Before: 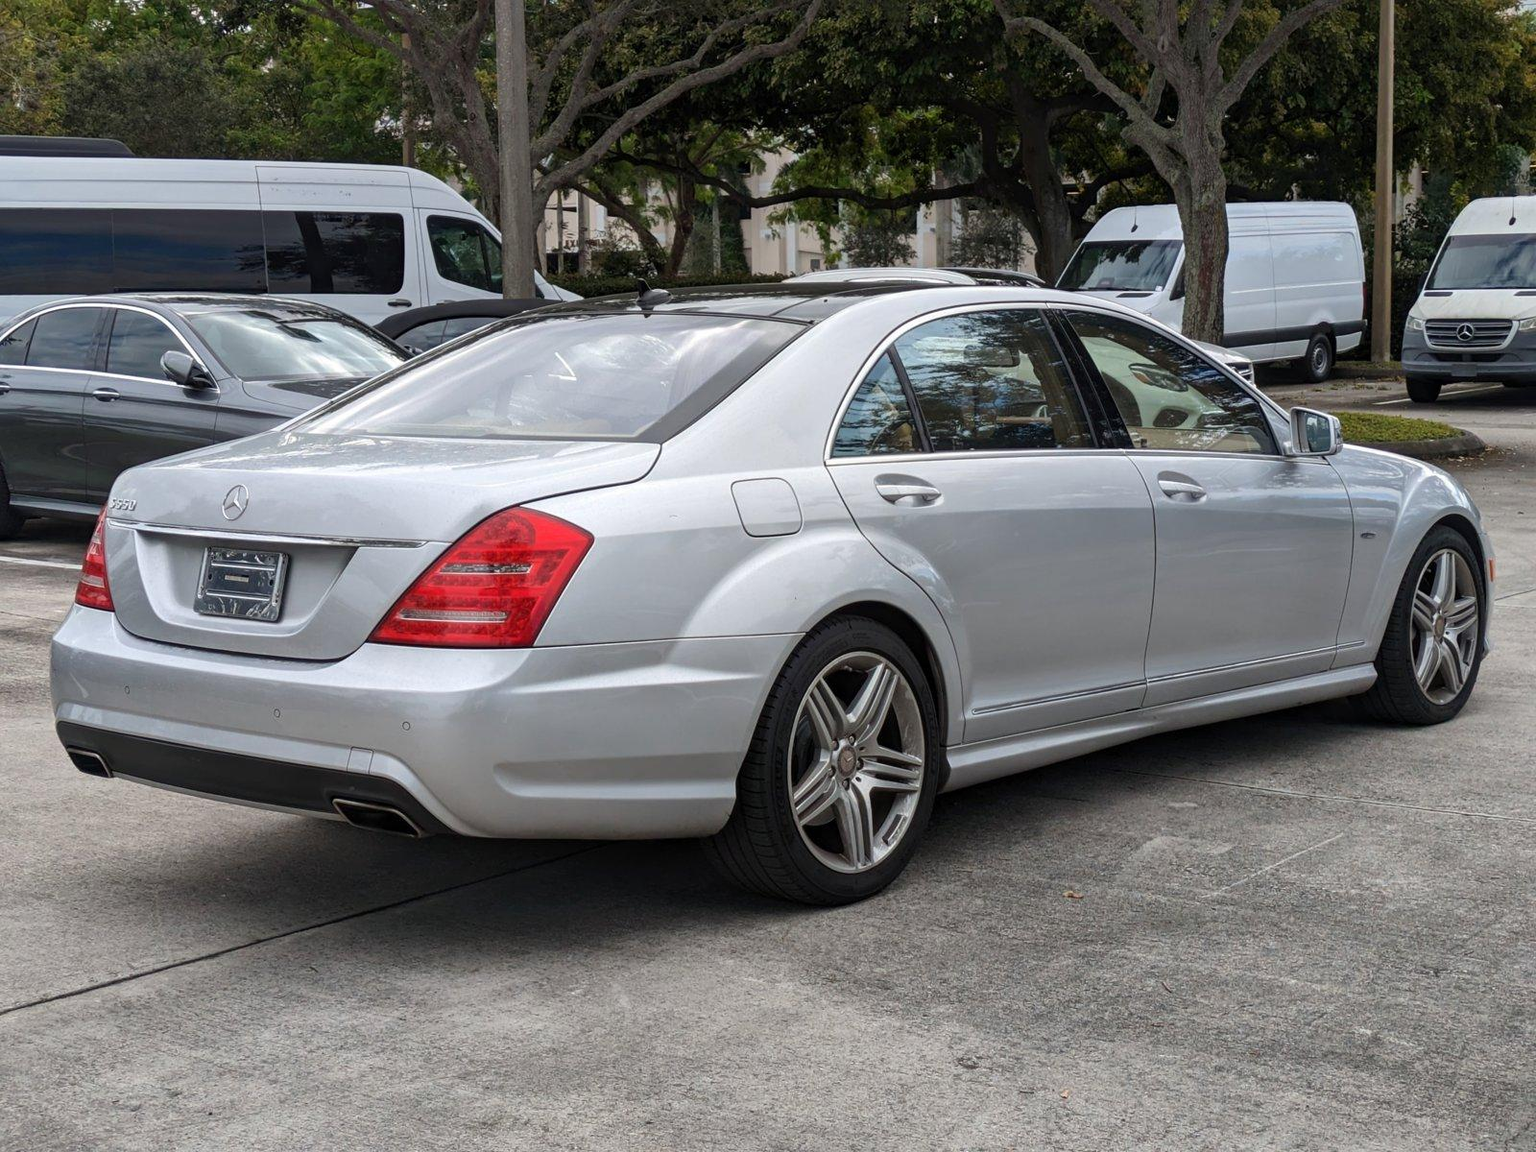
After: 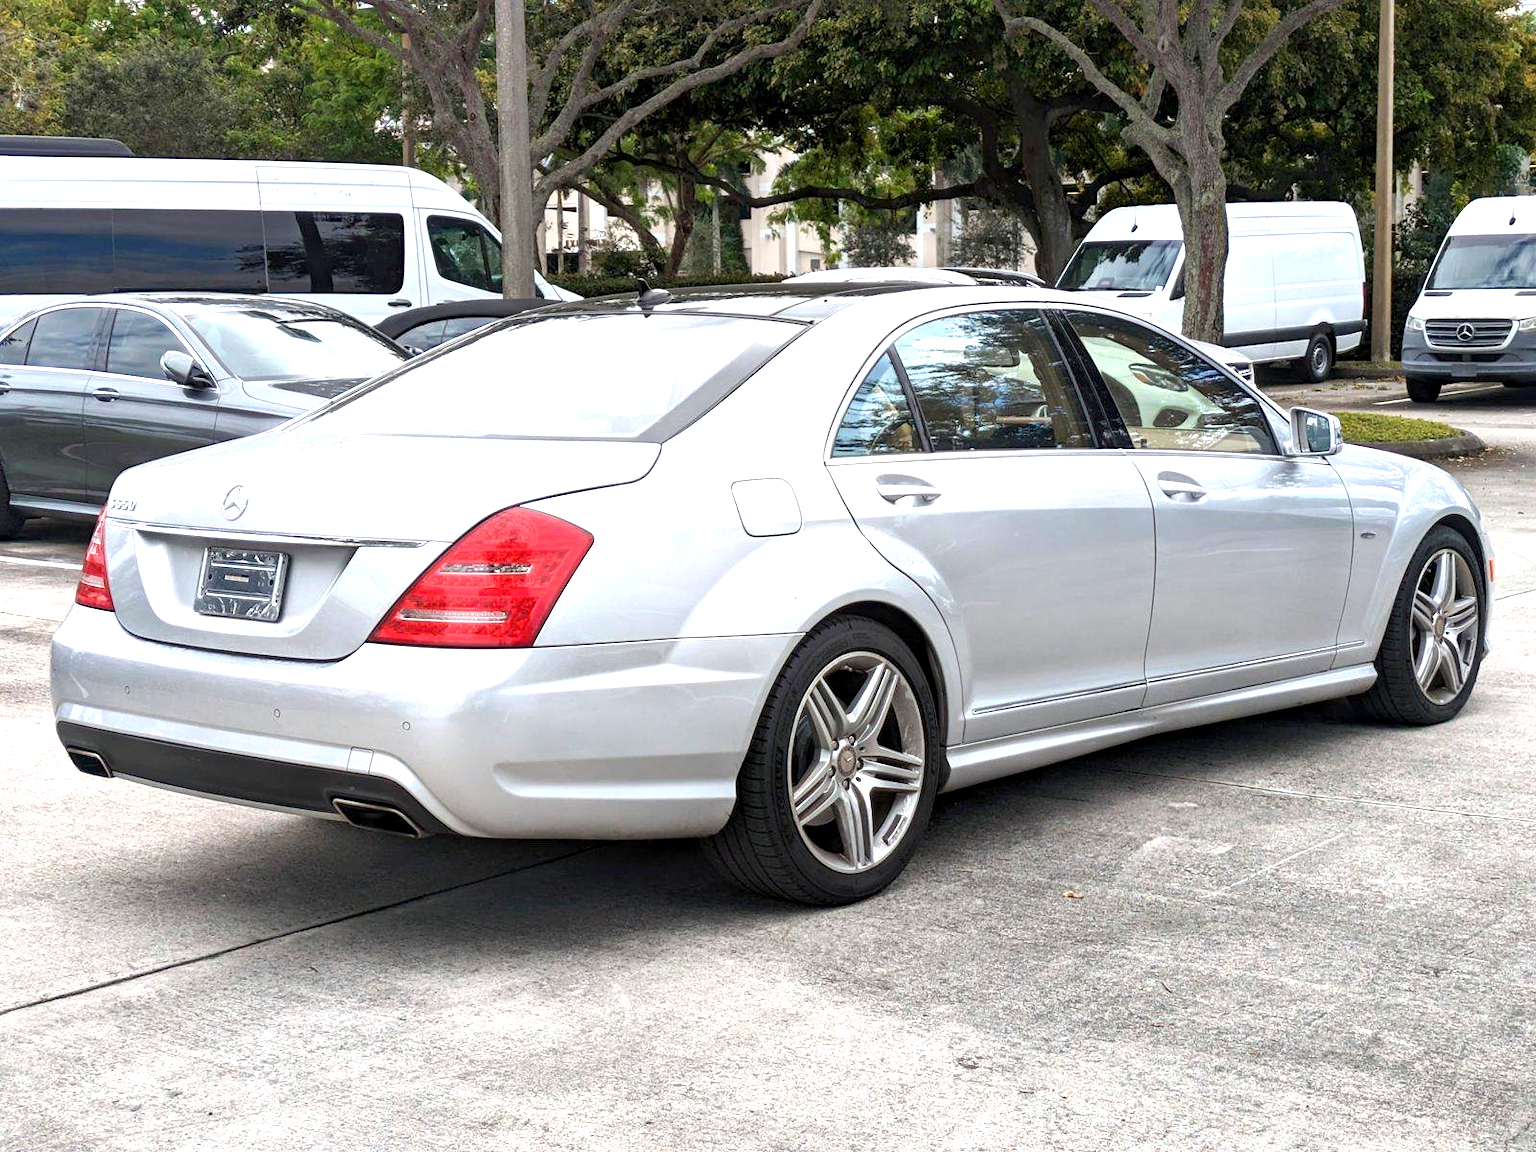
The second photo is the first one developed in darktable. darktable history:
exposure: black level correction 0.002, exposure 1.312 EV, compensate highlight preservation false
color correction: highlights a* 0.059, highlights b* -0.824
